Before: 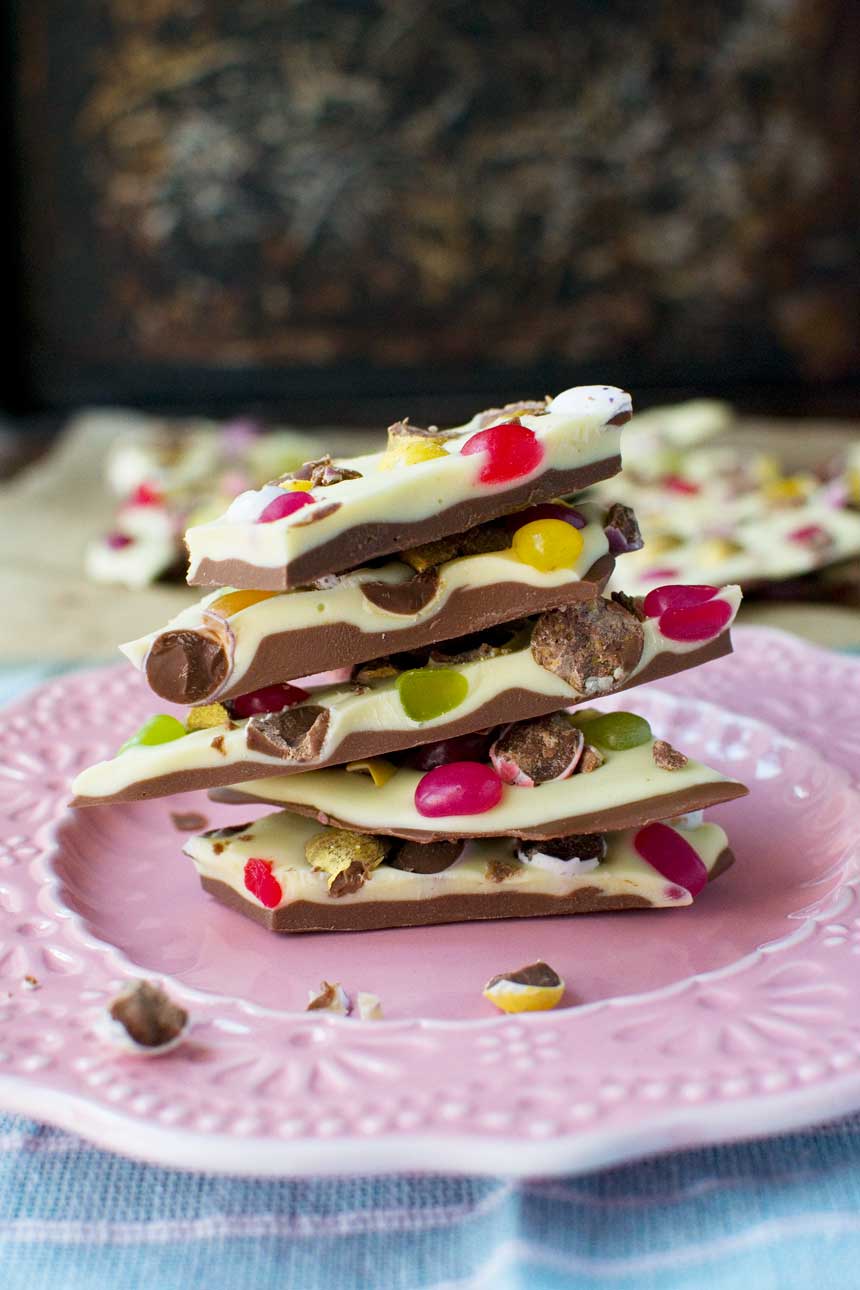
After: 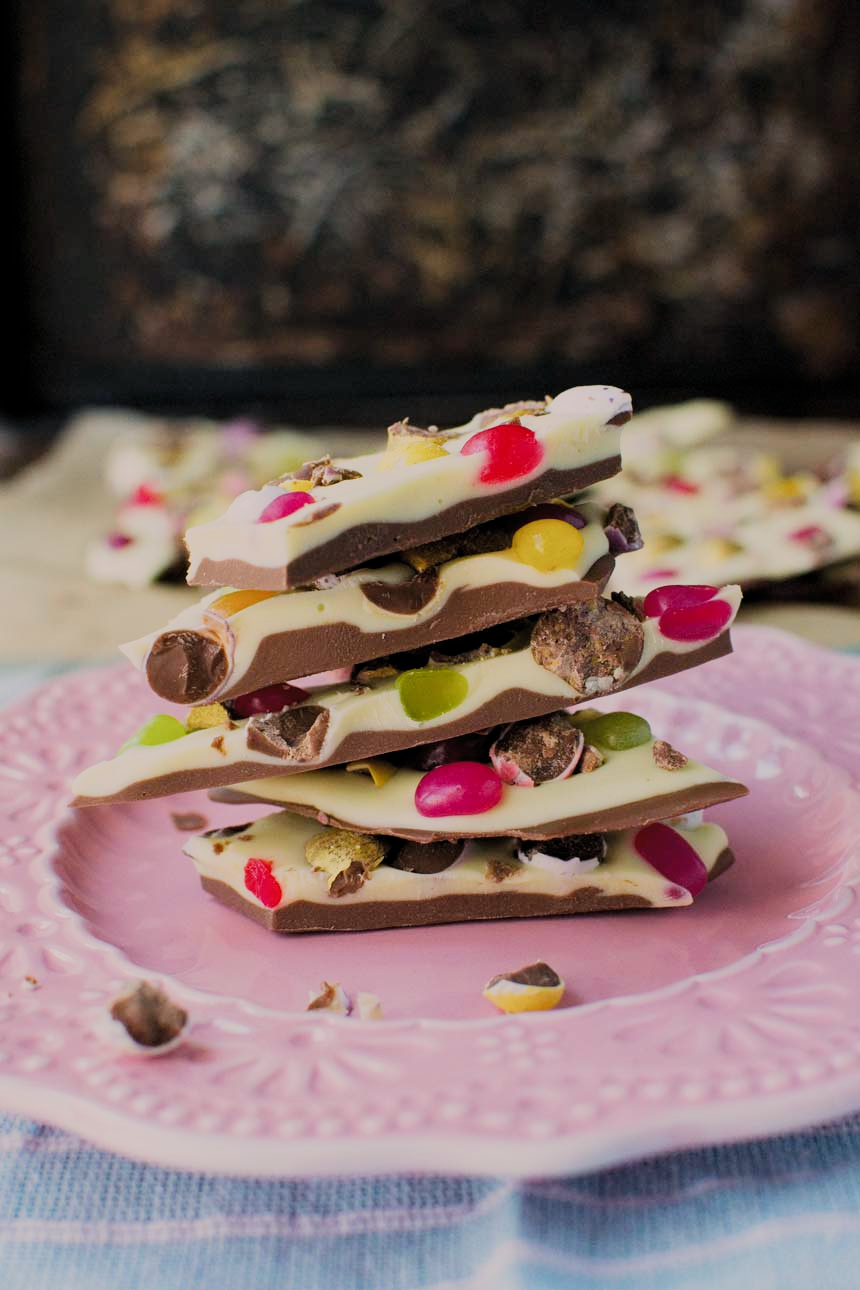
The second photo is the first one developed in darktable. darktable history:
color correction: highlights a* 6.01, highlights b* 4.73
filmic rgb: black relative exposure -7.65 EV, white relative exposure 4.56 EV, hardness 3.61, preserve chrominance RGB euclidean norm, color science v5 (2021), contrast in shadows safe, contrast in highlights safe
